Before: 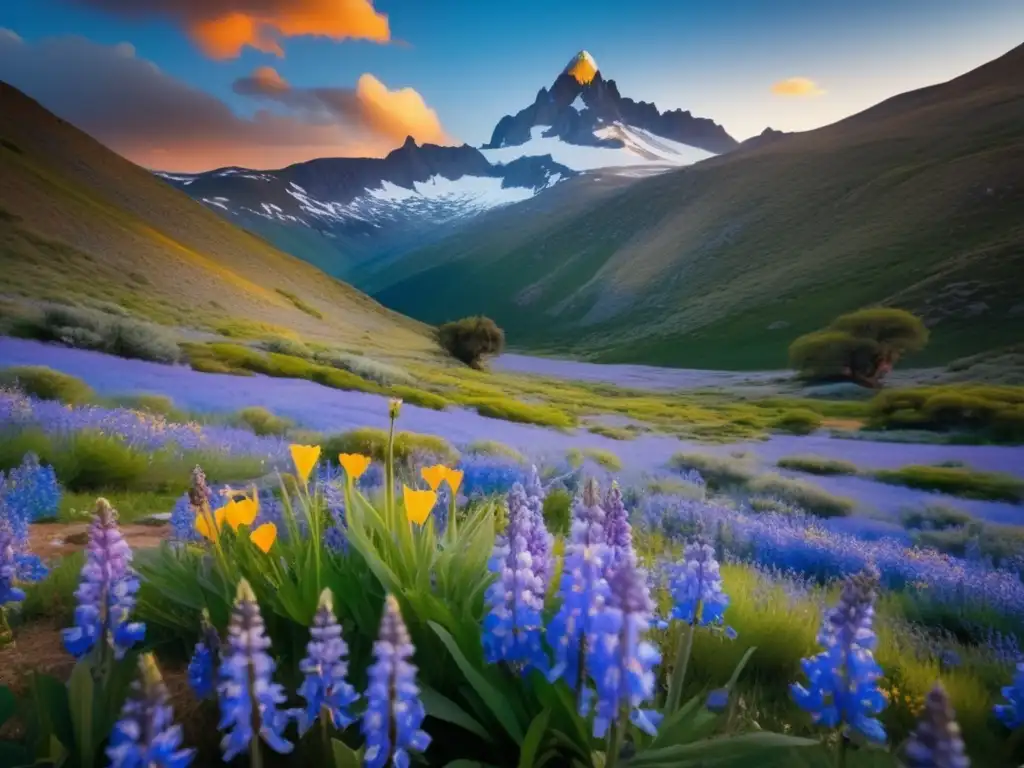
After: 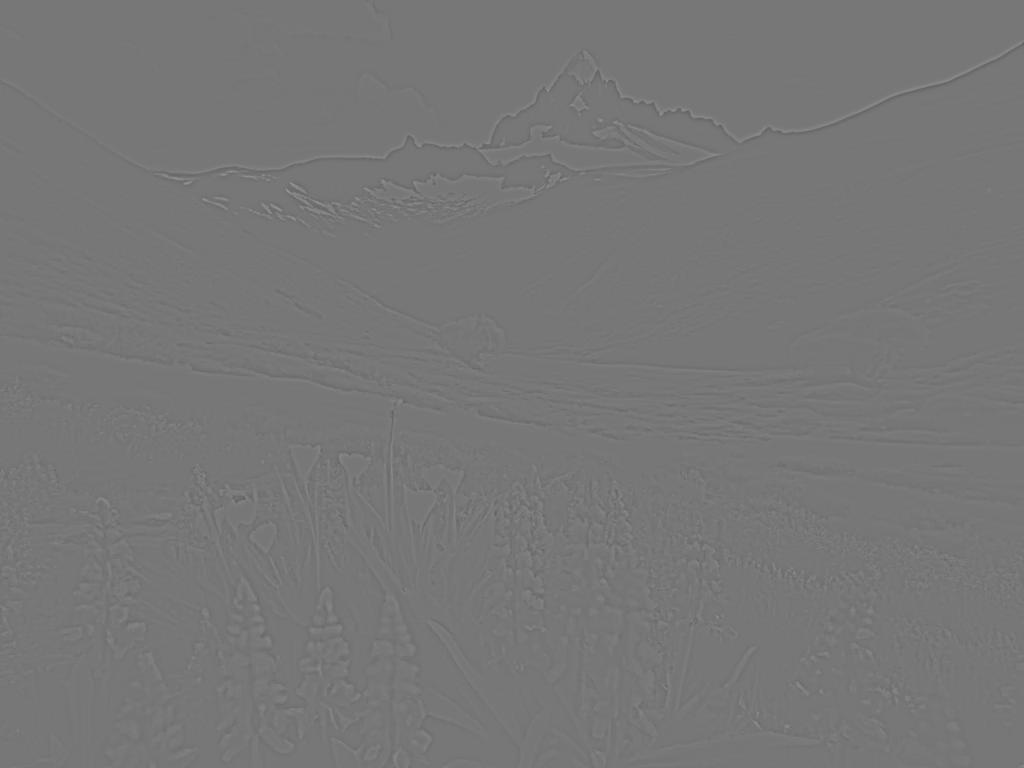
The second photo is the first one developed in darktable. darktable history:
white balance: red 1.009, blue 0.985
highpass: sharpness 5.84%, contrast boost 8.44%
